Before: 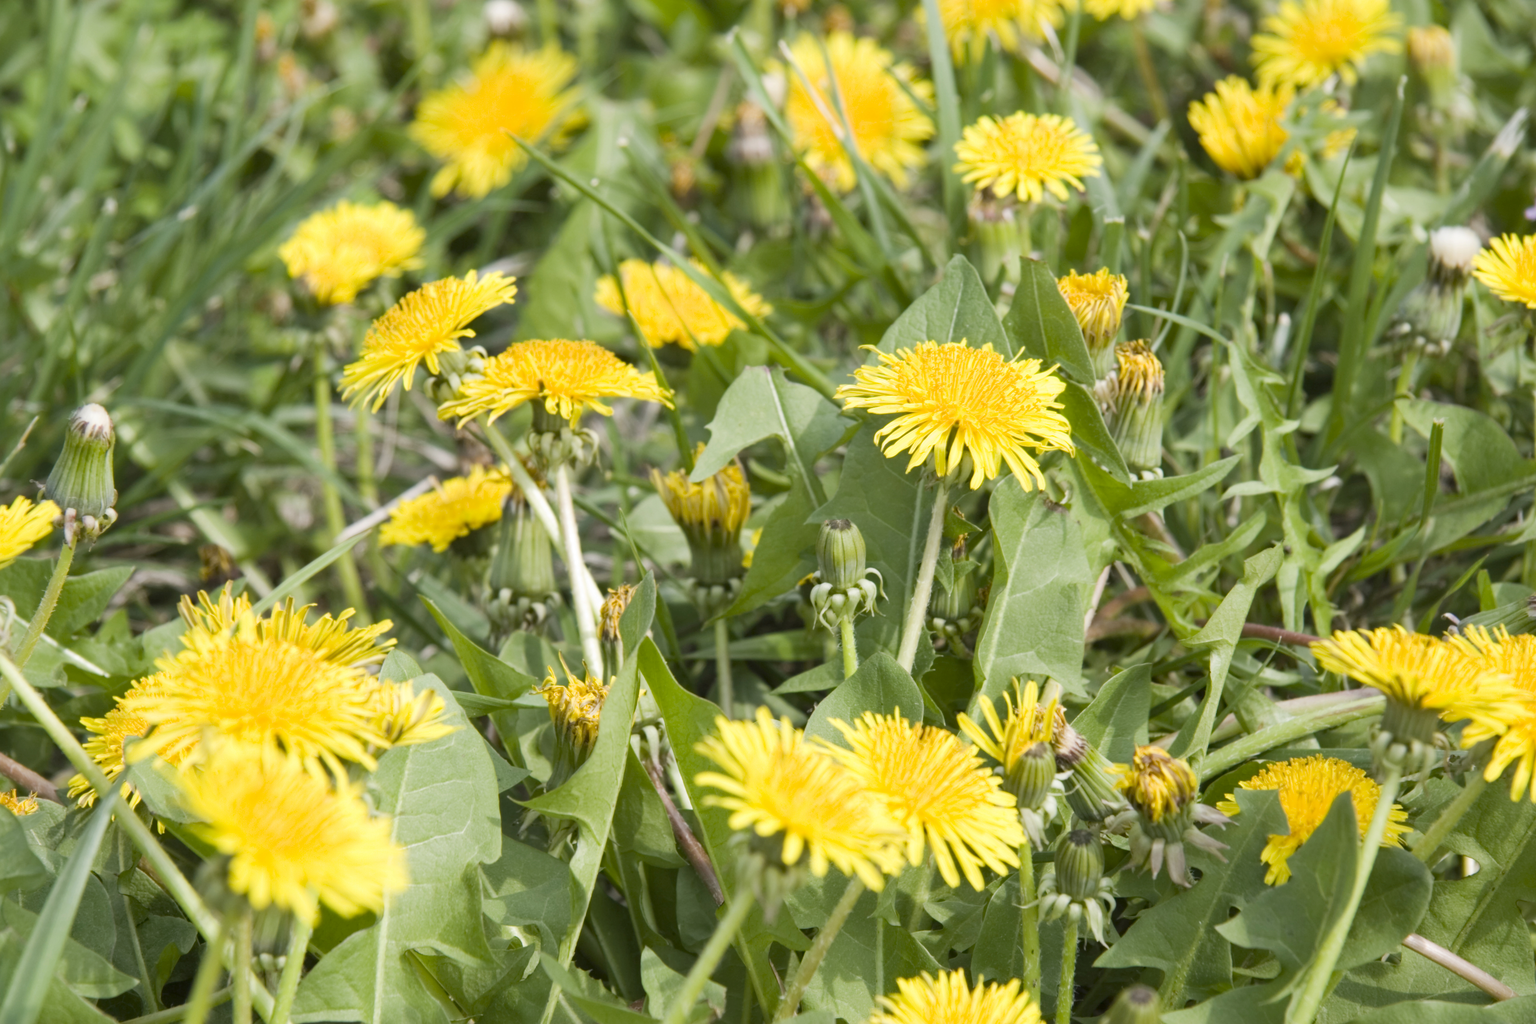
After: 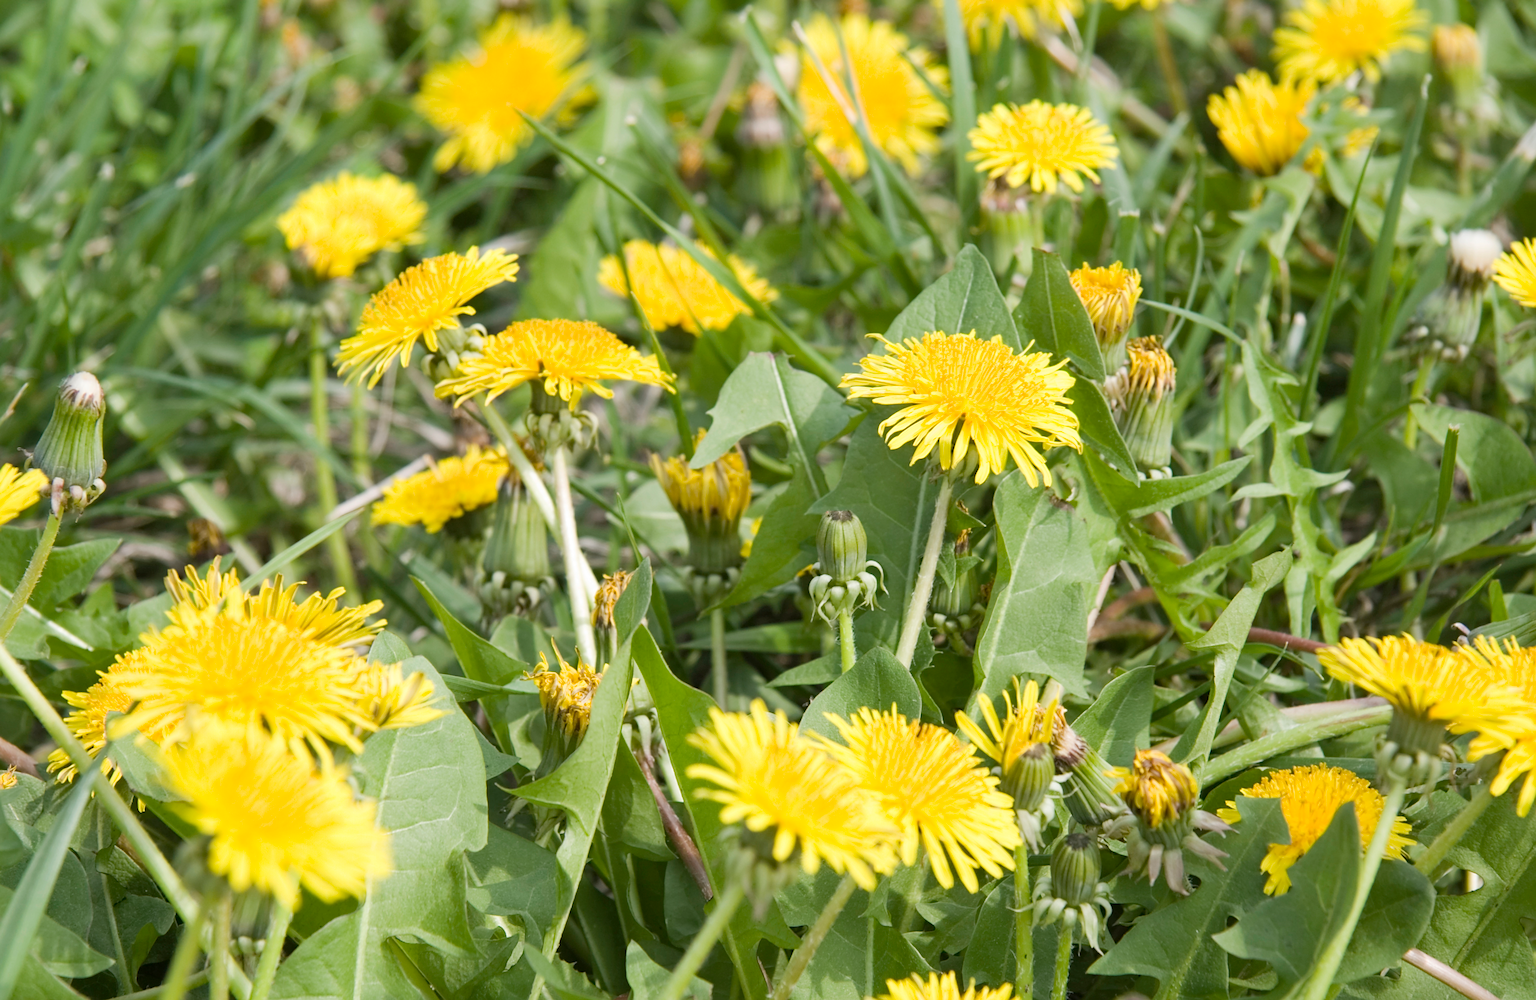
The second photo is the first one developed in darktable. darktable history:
sharpen: amount 0.6
rotate and perspective: rotation 1.57°, crop left 0.018, crop right 0.982, crop top 0.039, crop bottom 0.961
